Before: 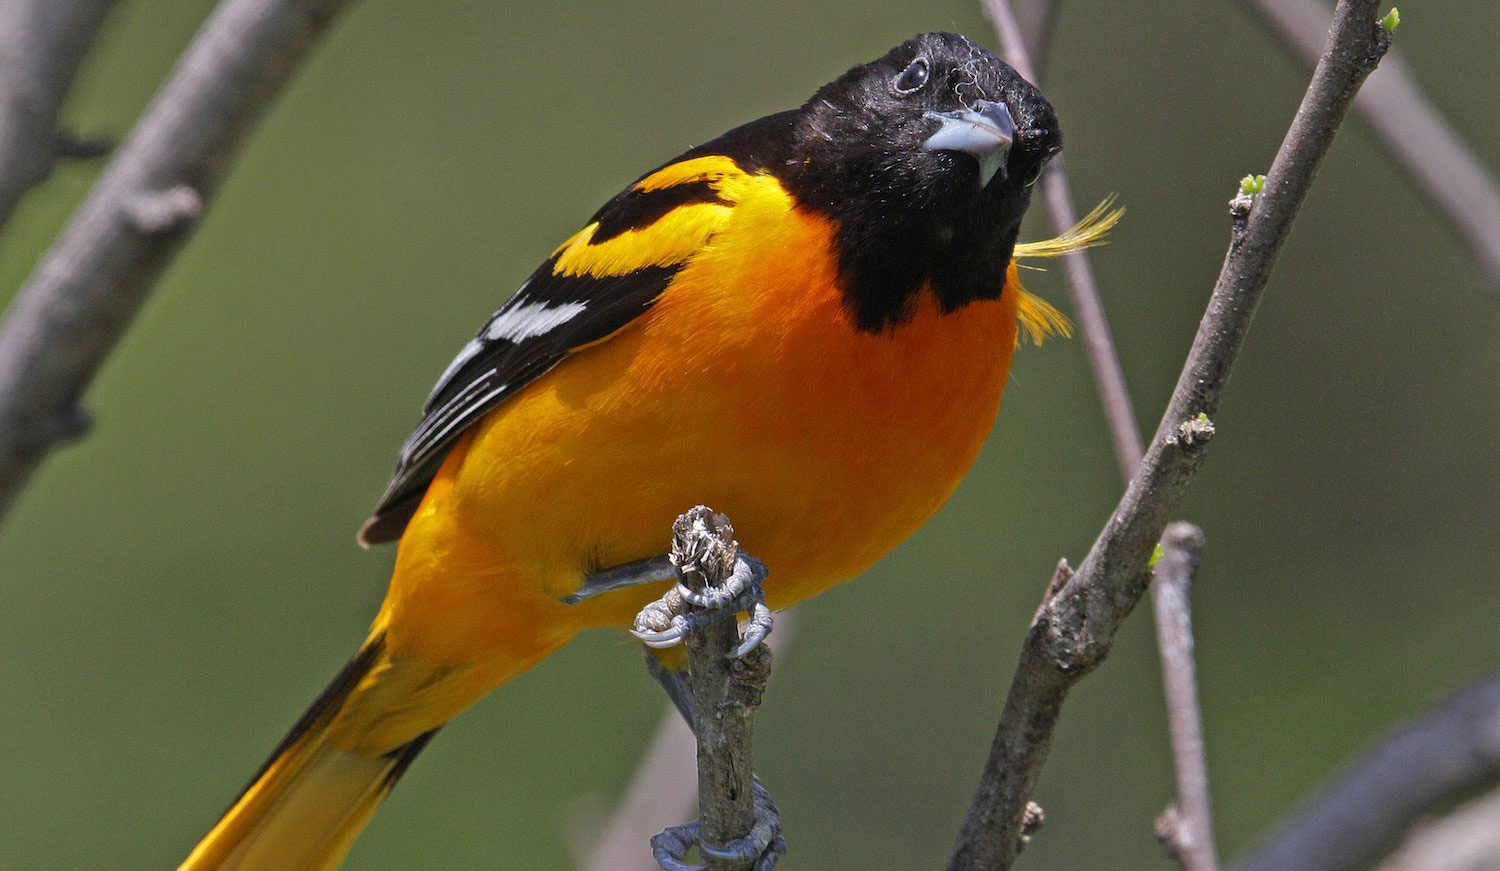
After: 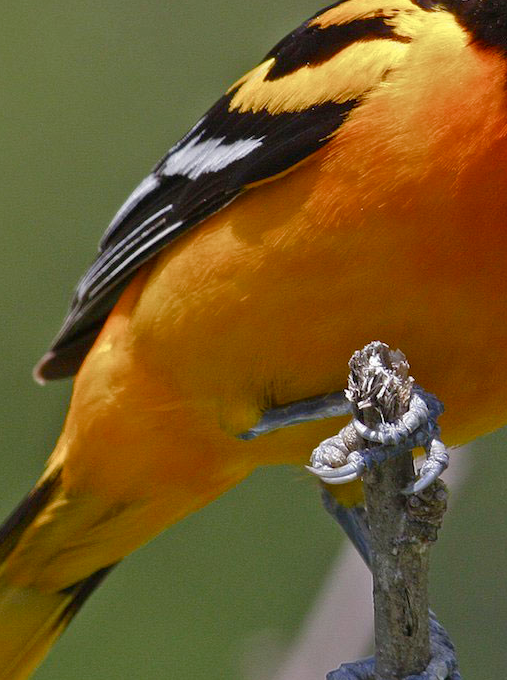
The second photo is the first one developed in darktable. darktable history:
color balance rgb: power › hue 323.41°, perceptual saturation grading › global saturation 20%, perceptual saturation grading › highlights -50.575%, perceptual saturation grading › shadows 30.293%
crop and rotate: left 21.654%, top 18.844%, right 44.541%, bottom 2.982%
